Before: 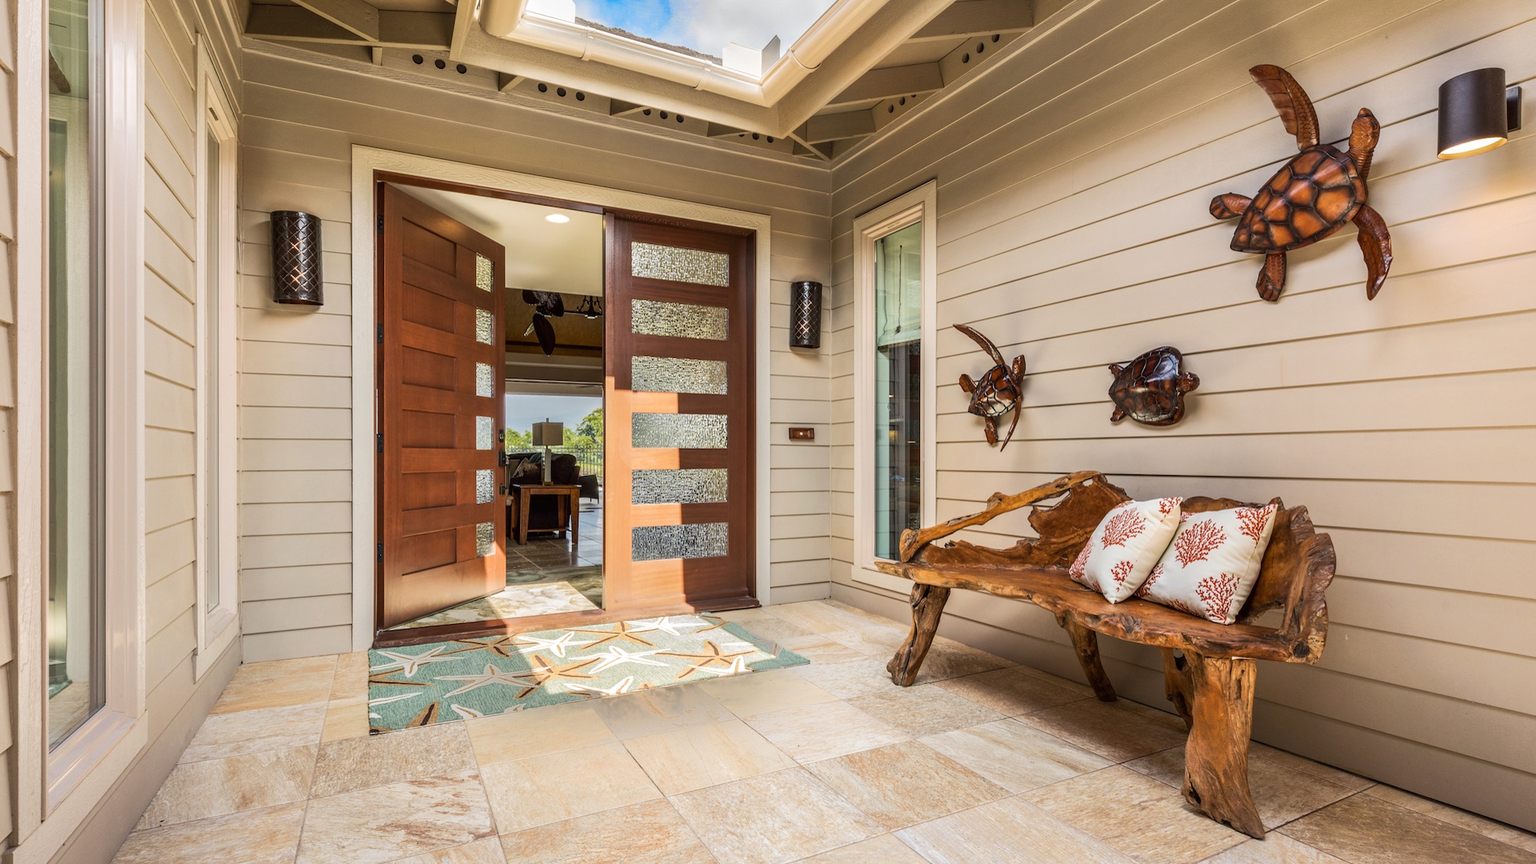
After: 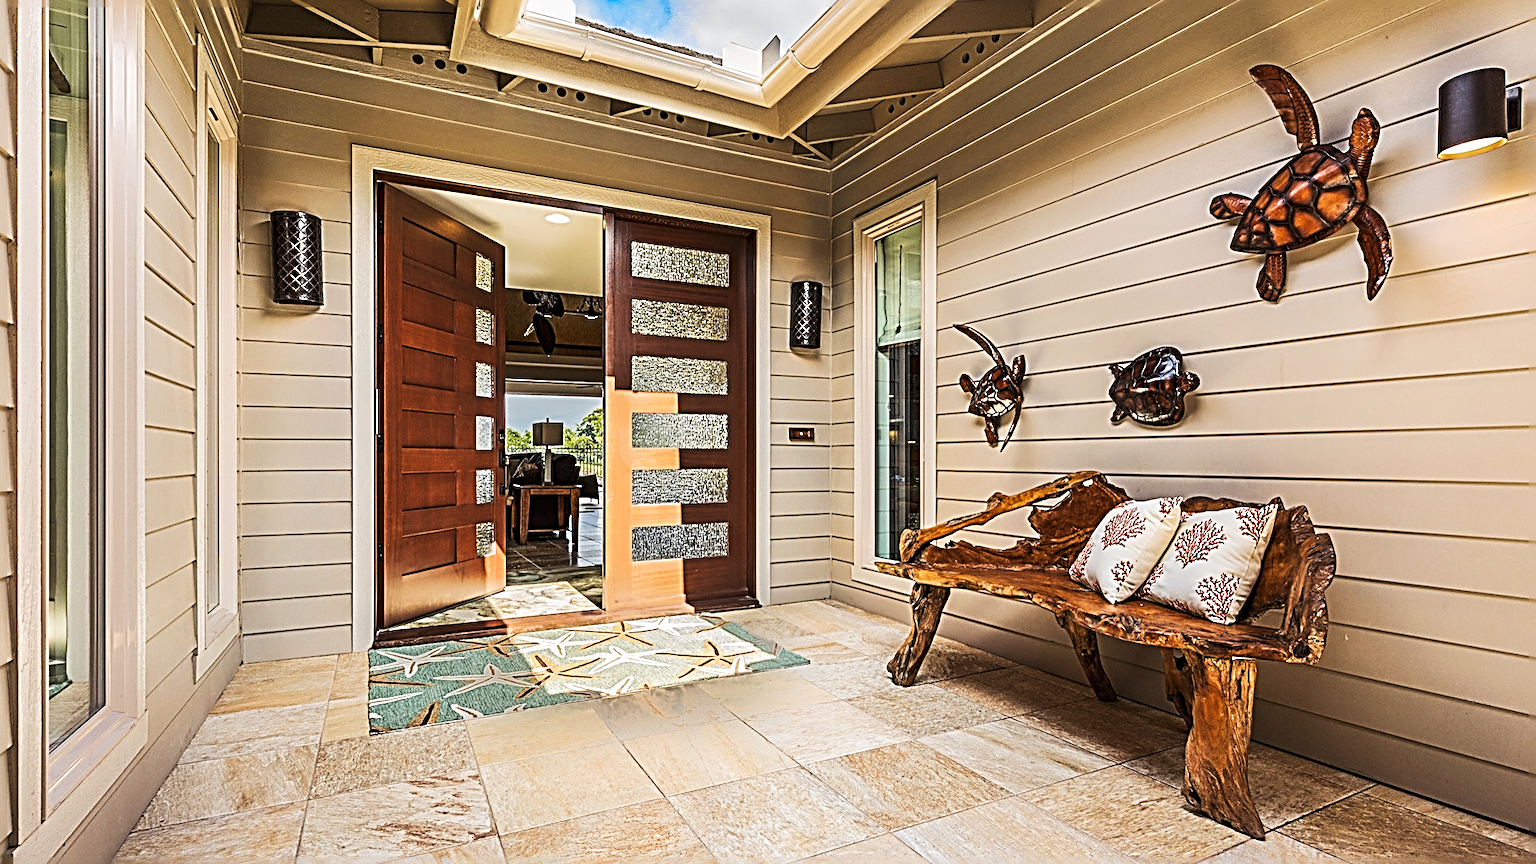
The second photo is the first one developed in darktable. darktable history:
sharpen: radius 3.208, amount 1.716
tone curve: curves: ch0 [(0, 0) (0.003, 0.003) (0.011, 0.012) (0.025, 0.024) (0.044, 0.039) (0.069, 0.052) (0.1, 0.072) (0.136, 0.097) (0.177, 0.128) (0.224, 0.168) (0.277, 0.217) (0.335, 0.276) (0.399, 0.345) (0.468, 0.429) (0.543, 0.524) (0.623, 0.628) (0.709, 0.732) (0.801, 0.829) (0.898, 0.919) (1, 1)], preserve colors none
